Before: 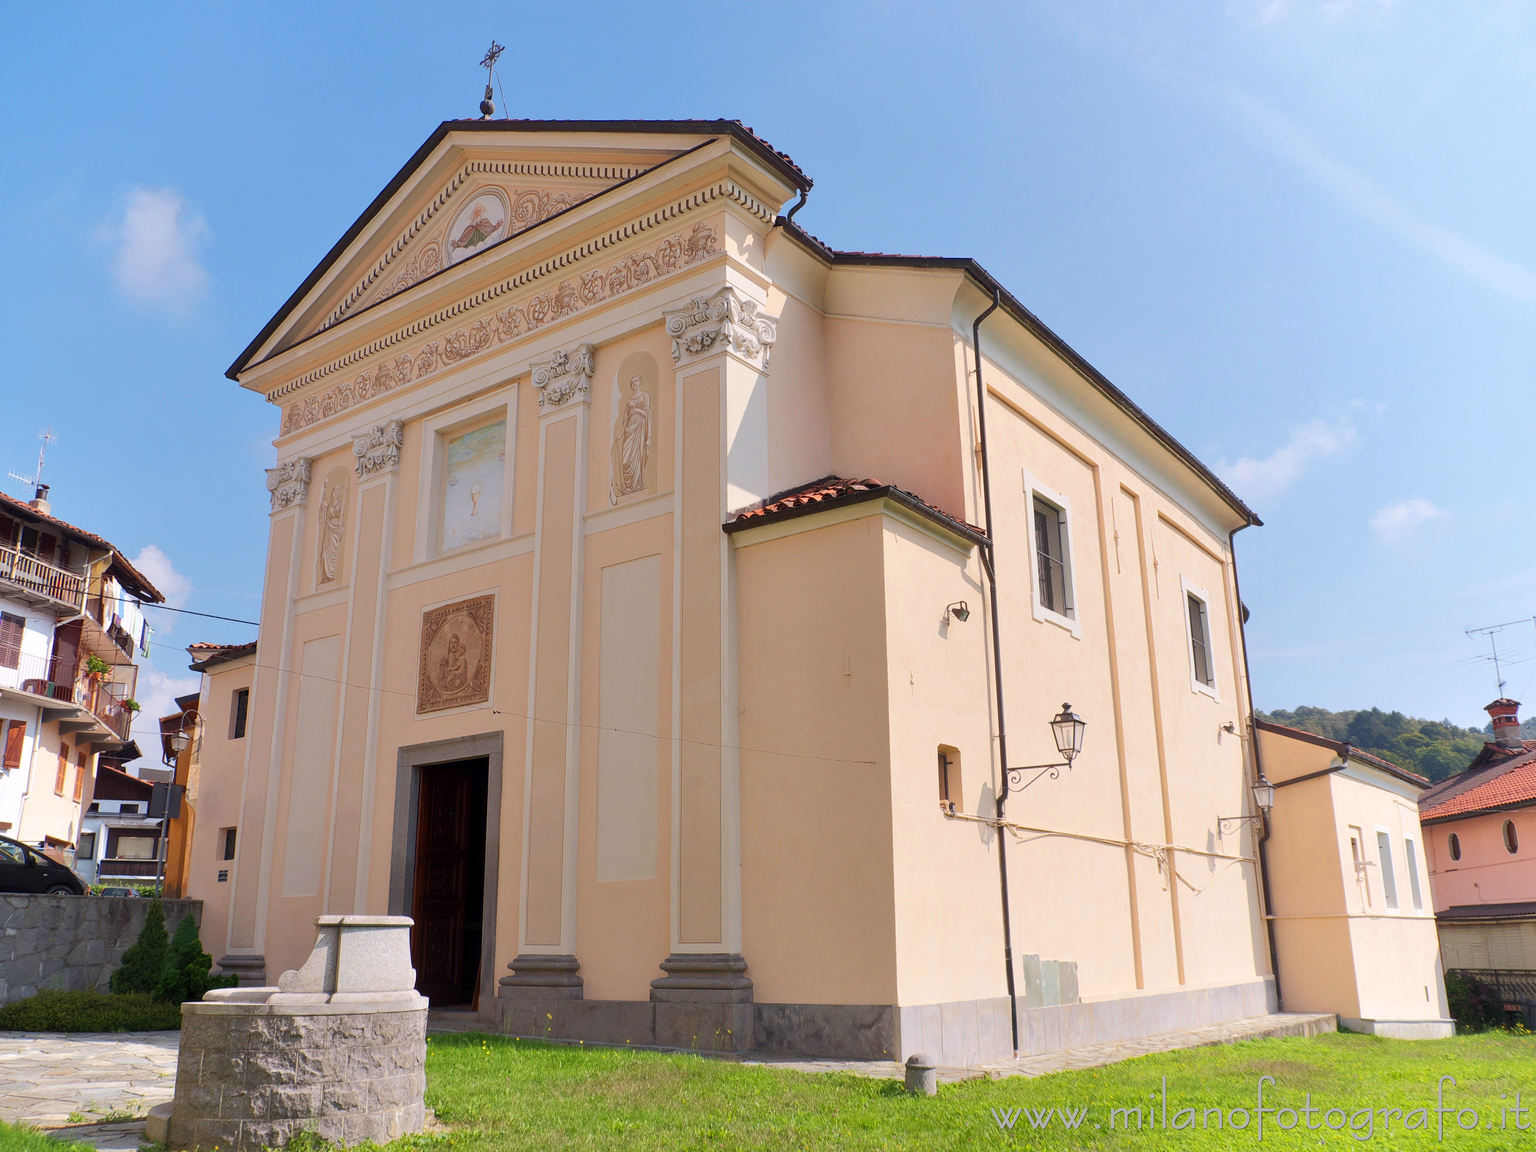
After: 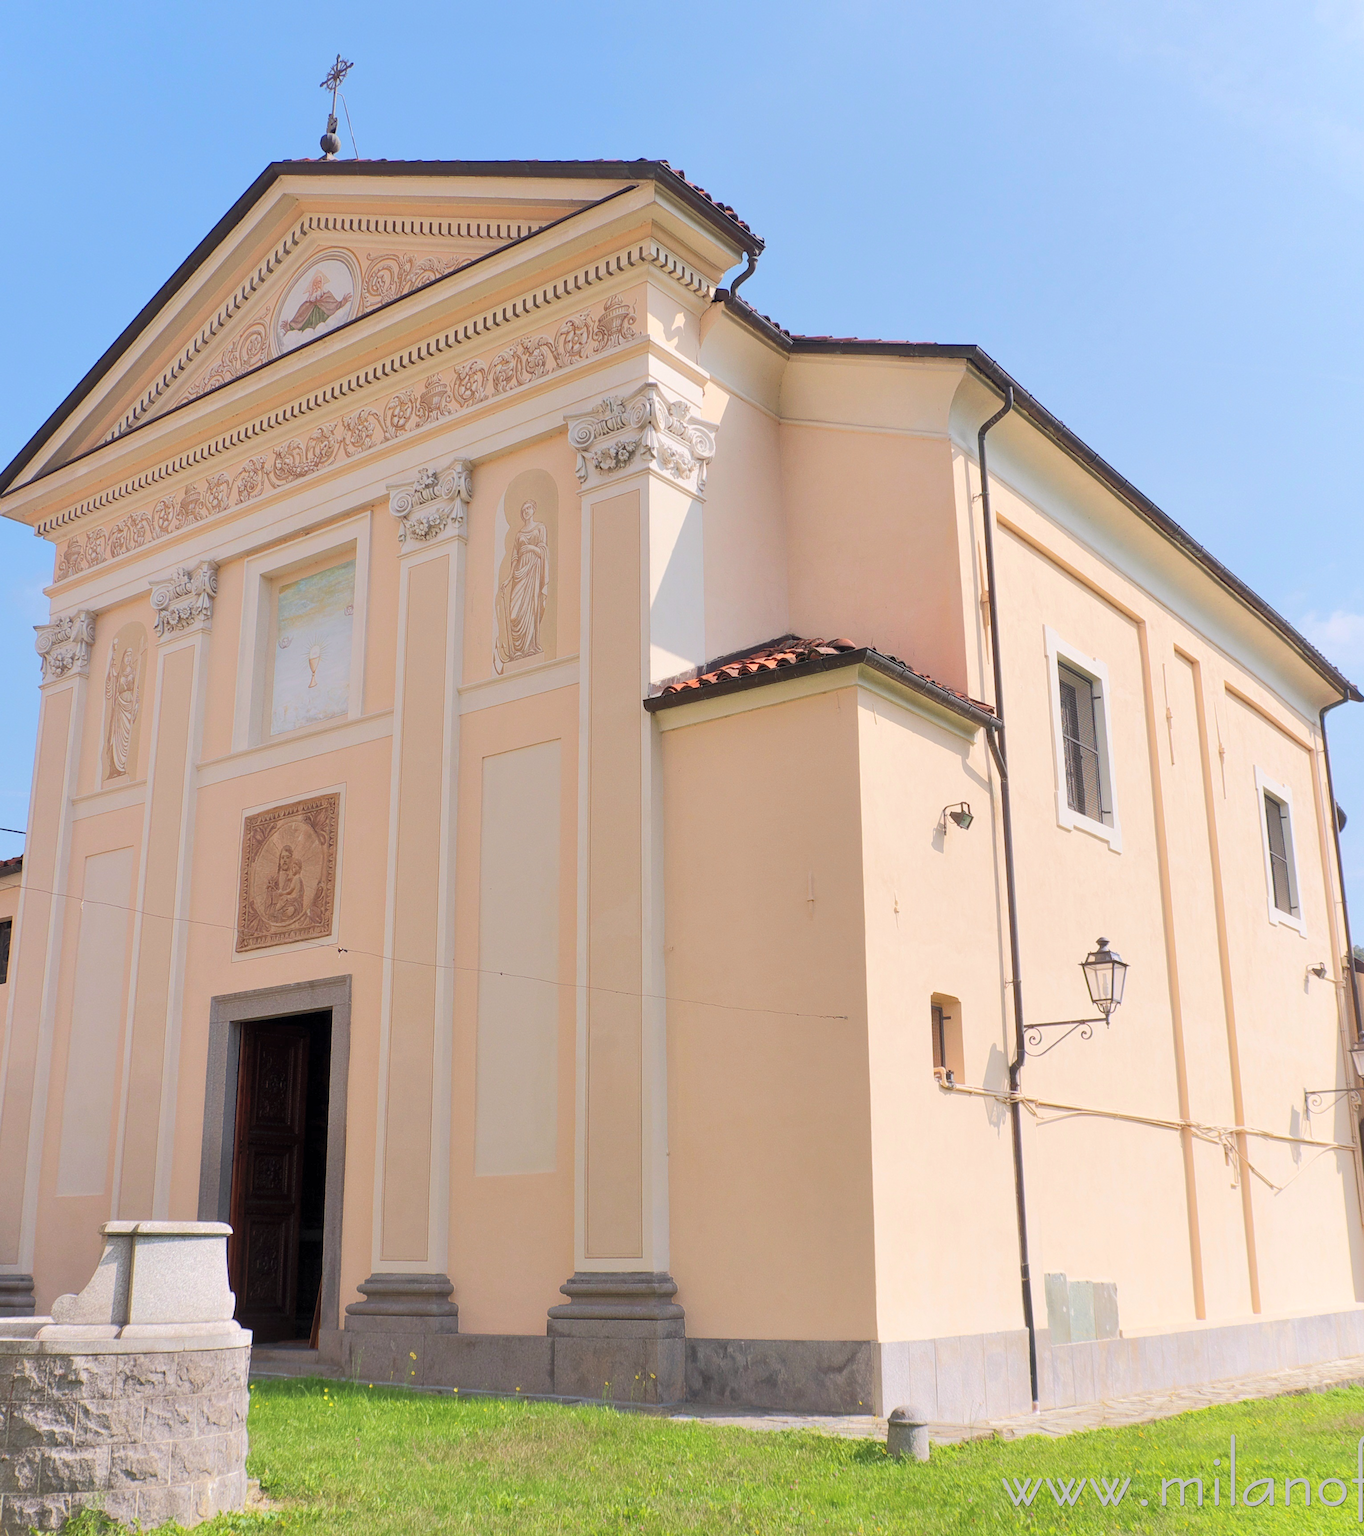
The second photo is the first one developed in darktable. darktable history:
crop and rotate: left 15.628%, right 17.737%
contrast brightness saturation: brightness 0.152
color correction: highlights b* -0.03
